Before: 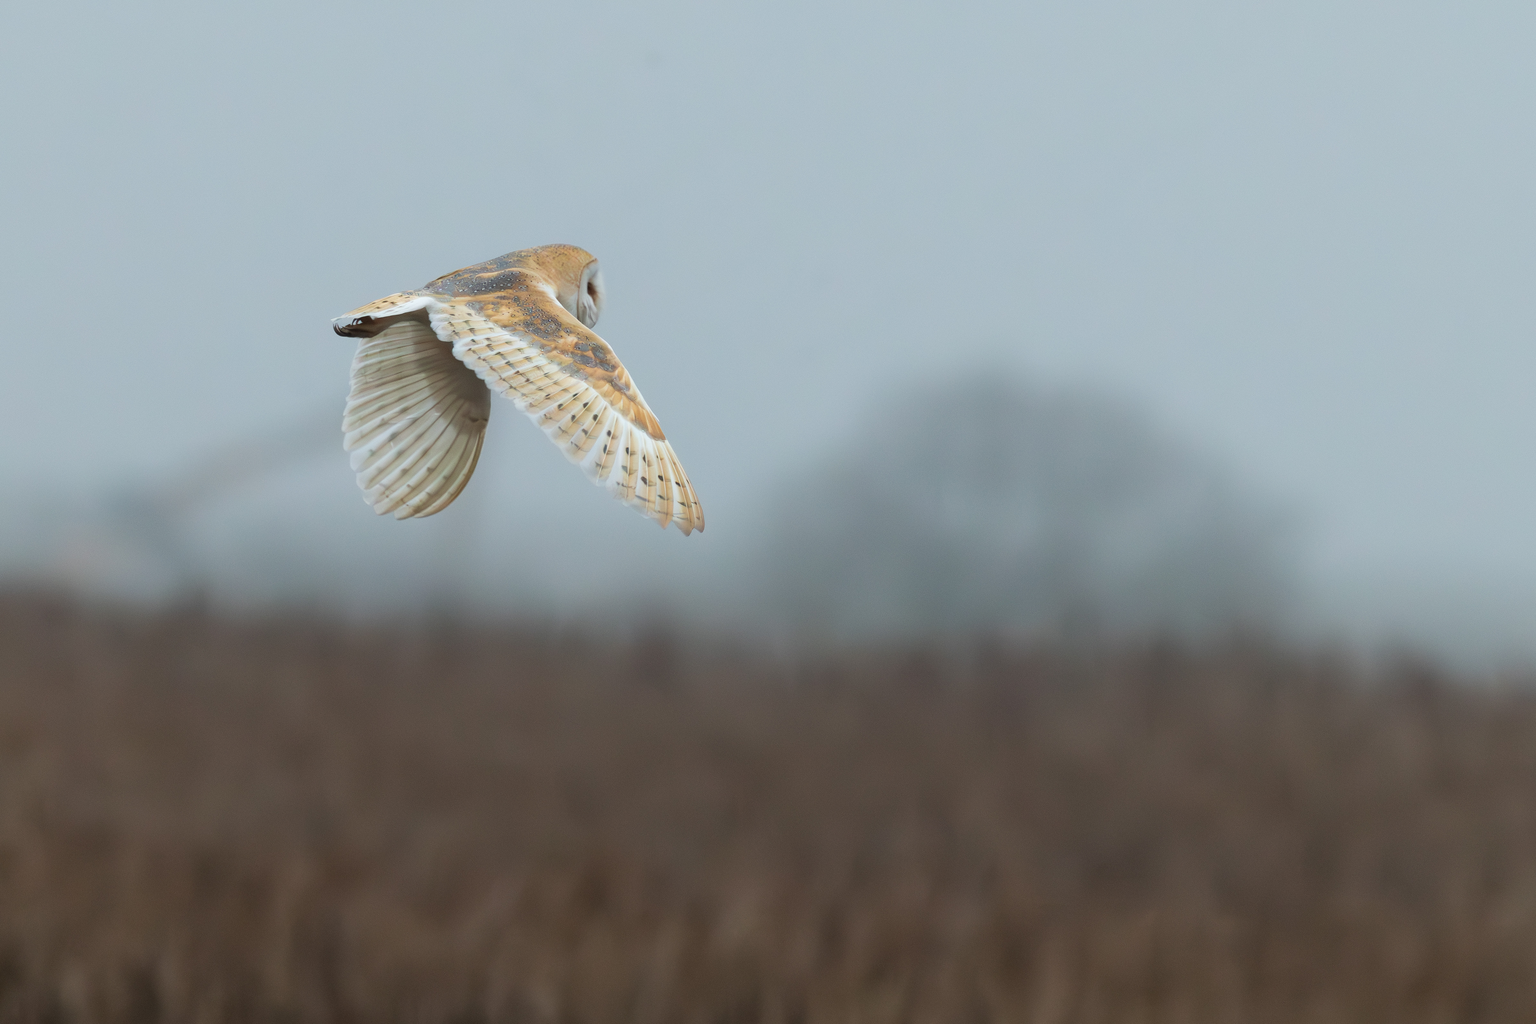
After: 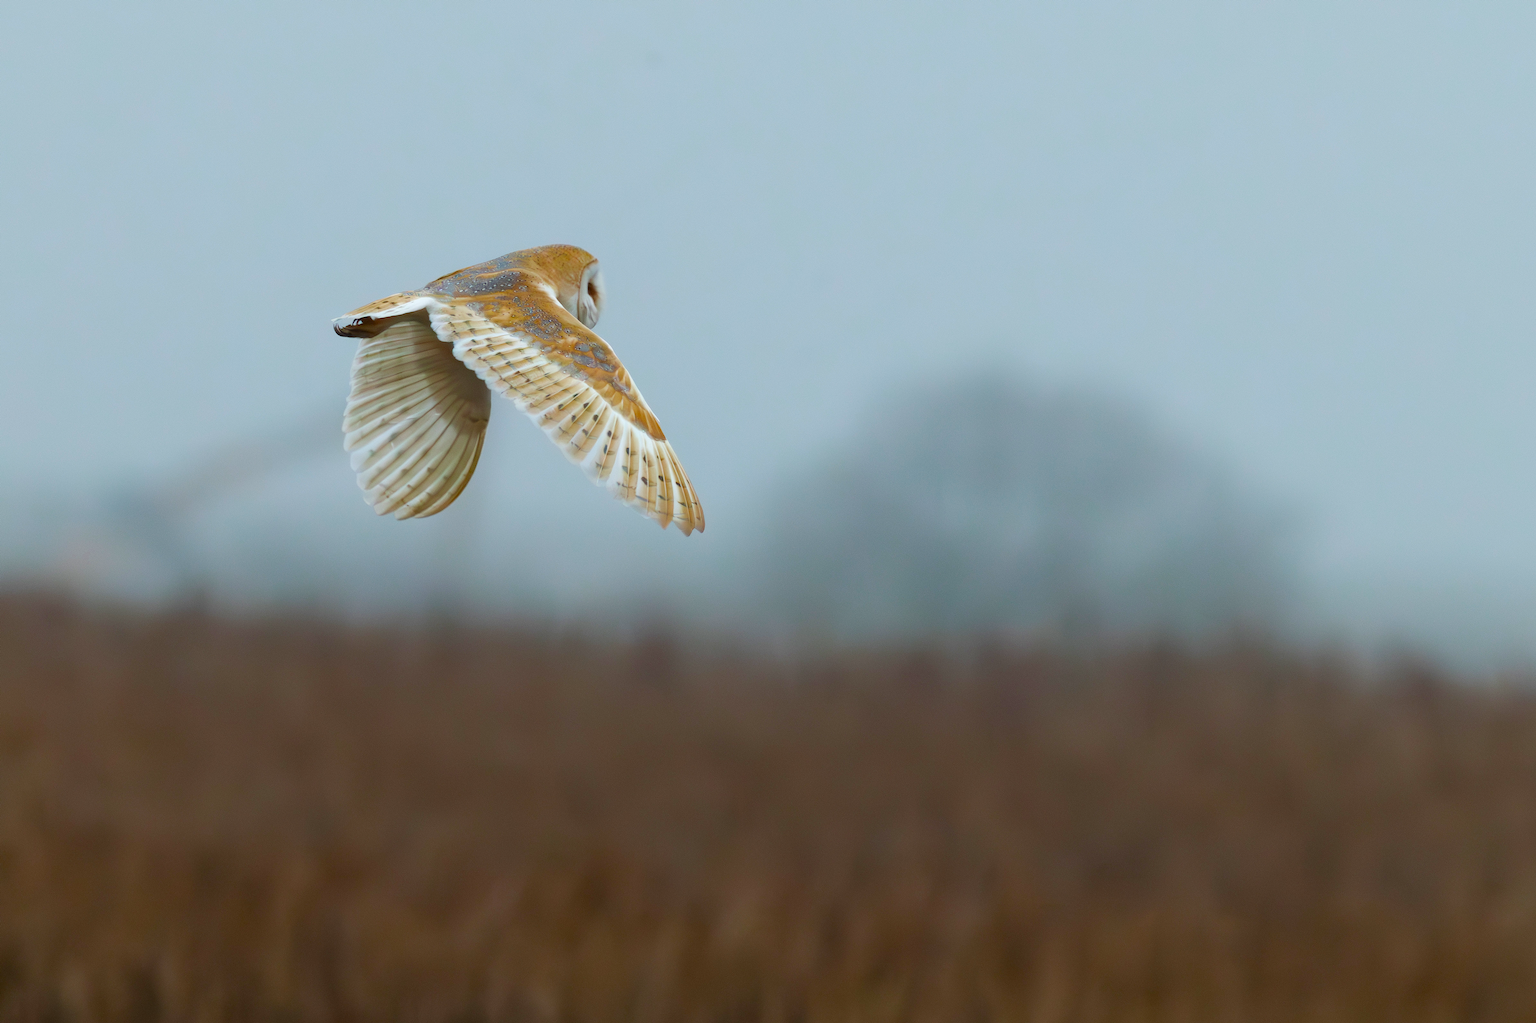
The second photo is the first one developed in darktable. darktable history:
color balance rgb: perceptual saturation grading › global saturation 20%, perceptual saturation grading › highlights -25%, perceptual saturation grading › shadows 25%, global vibrance 50%
color zones: curves: ch0 [(0.27, 0.396) (0.563, 0.504) (0.75, 0.5) (0.787, 0.307)]
